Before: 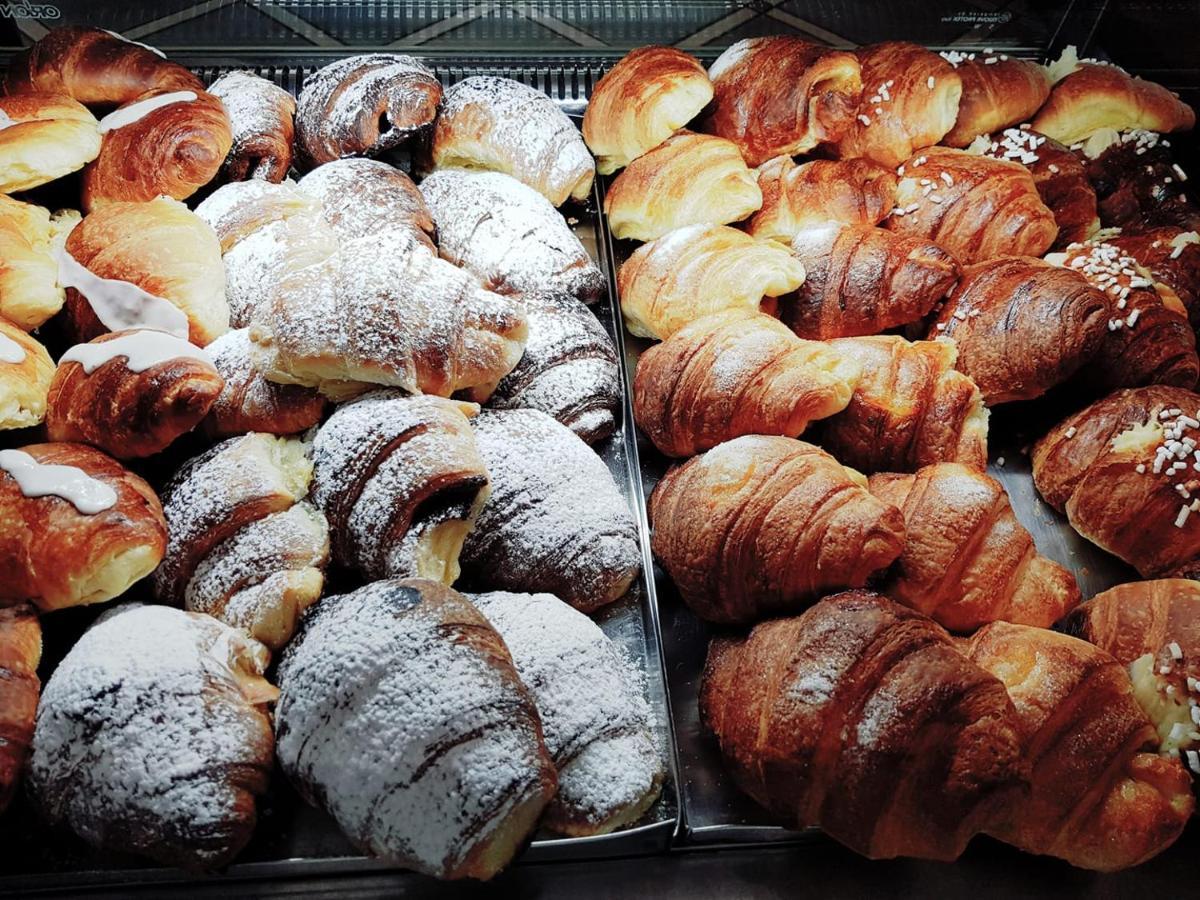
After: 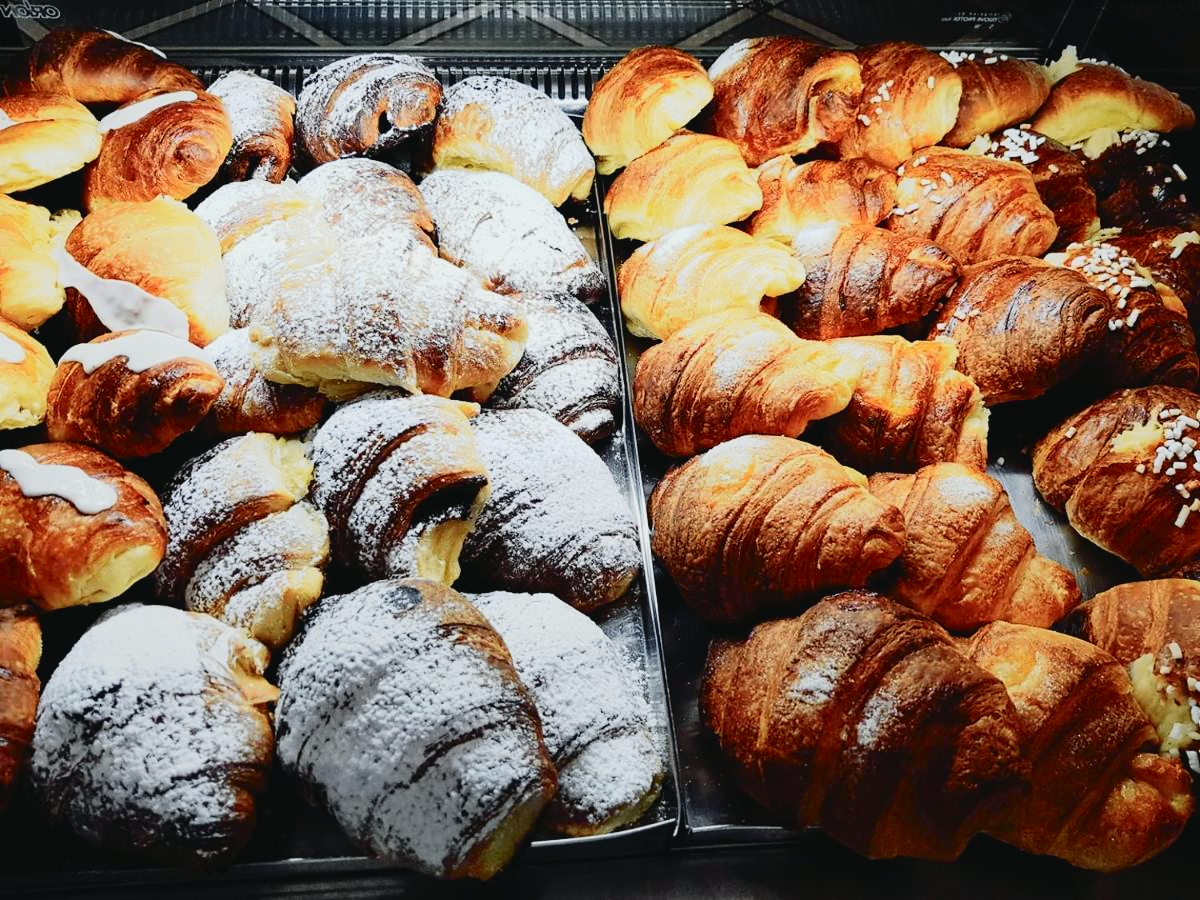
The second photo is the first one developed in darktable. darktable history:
tone curve: curves: ch0 [(0, 0.03) (0.113, 0.087) (0.207, 0.184) (0.515, 0.612) (0.712, 0.793) (1, 0.946)]; ch1 [(0, 0) (0.172, 0.123) (0.317, 0.279) (0.407, 0.401) (0.476, 0.482) (0.505, 0.499) (0.534, 0.534) (0.632, 0.645) (0.726, 0.745) (1, 1)]; ch2 [(0, 0) (0.411, 0.424) (0.505, 0.505) (0.521, 0.524) (0.541, 0.569) (0.65, 0.699) (1, 1)], color space Lab, independent channels, preserve colors none
